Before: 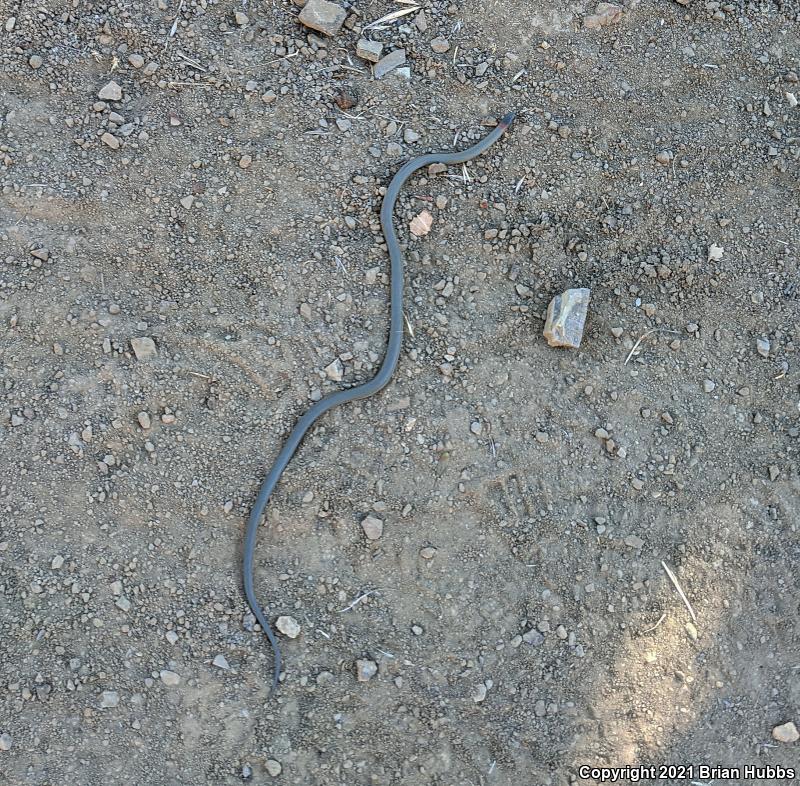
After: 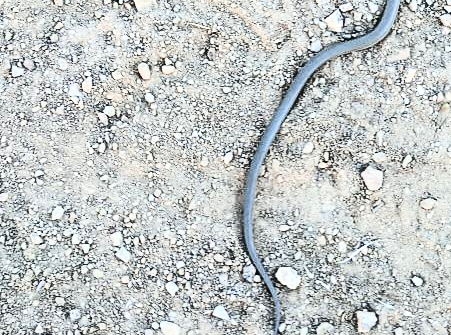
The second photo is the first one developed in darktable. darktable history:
exposure: black level correction 0, exposure 0.7 EV, compensate exposure bias true, compensate highlight preservation false
crop: top 44.483%, right 43.593%, bottom 12.892%
contrast brightness saturation: contrast 0.5, saturation -0.1
